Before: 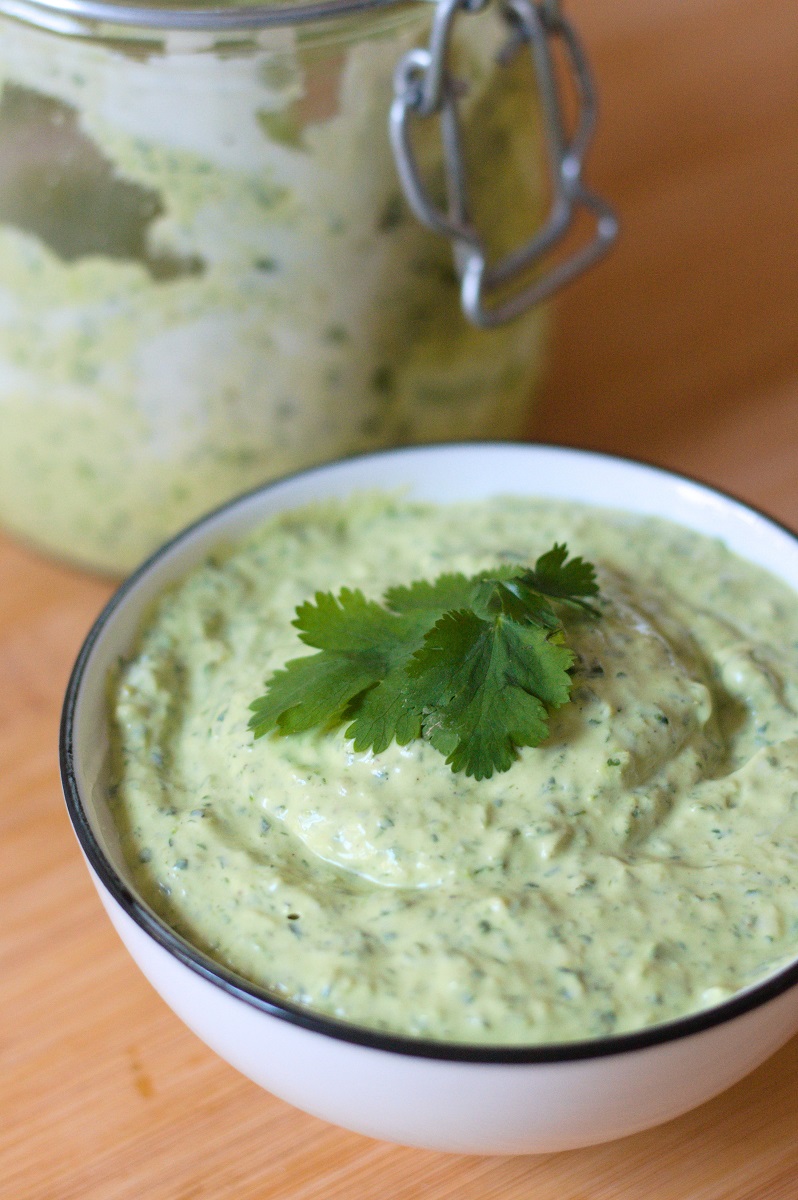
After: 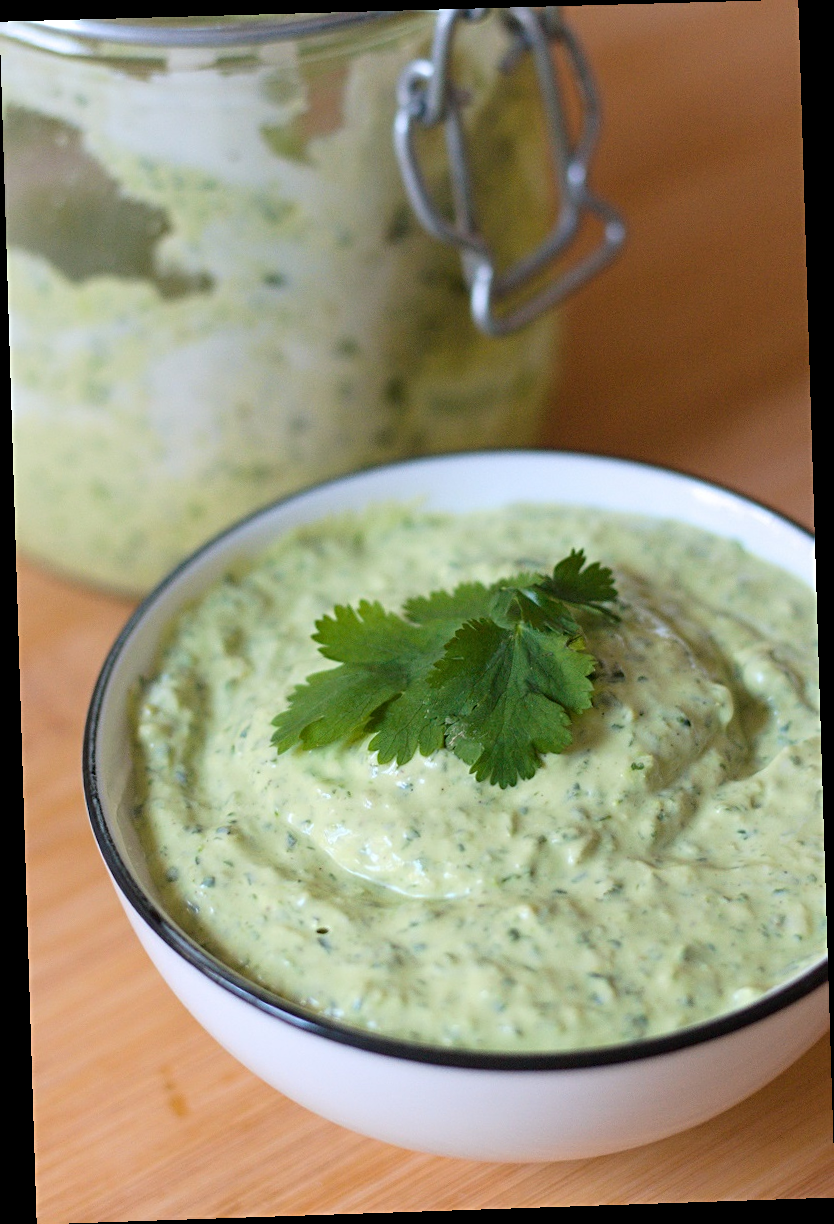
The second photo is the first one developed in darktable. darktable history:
sharpen: radius 2.529, amount 0.323
rotate and perspective: rotation -1.77°, lens shift (horizontal) 0.004, automatic cropping off
